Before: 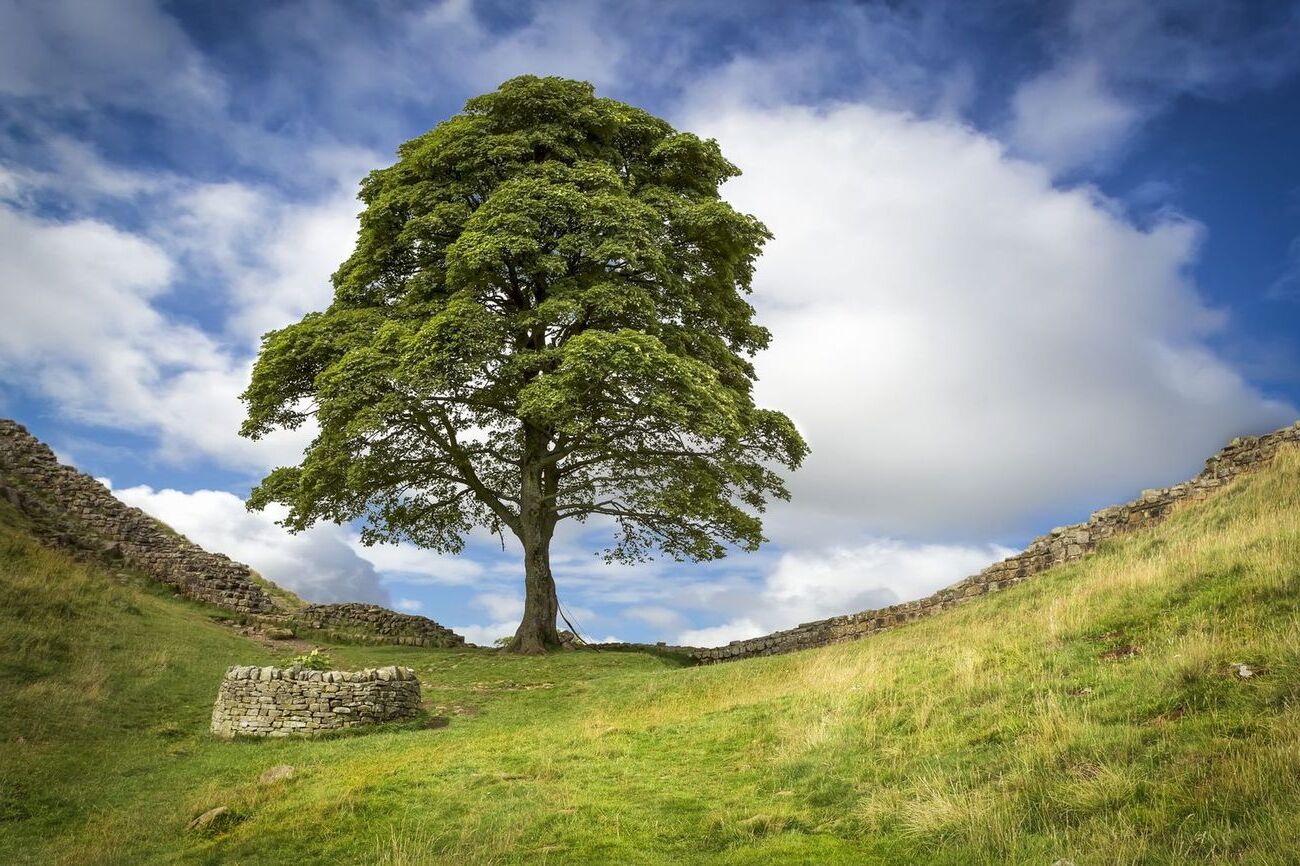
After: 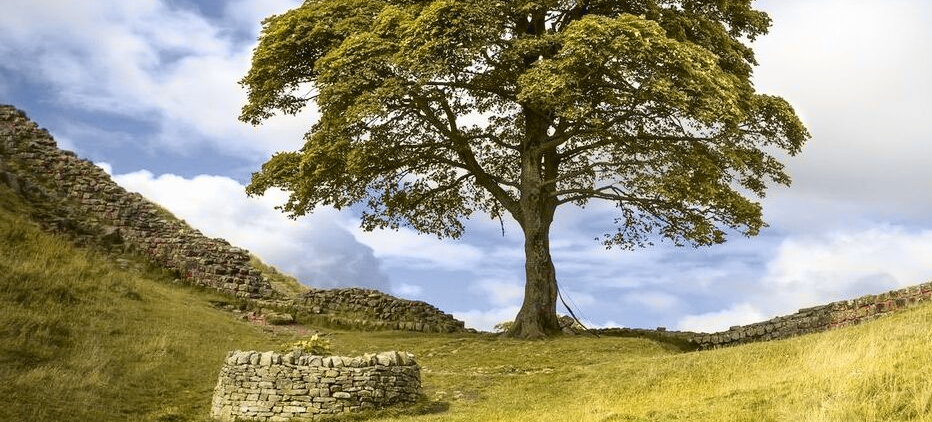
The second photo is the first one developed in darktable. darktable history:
crop: top 36.471%, right 28.293%, bottom 14.77%
tone curve: curves: ch0 [(0, 0.036) (0.119, 0.115) (0.466, 0.498) (0.715, 0.767) (0.817, 0.865) (1, 0.998)]; ch1 [(0, 0) (0.377, 0.424) (0.442, 0.491) (0.487, 0.498) (0.514, 0.512) (0.536, 0.577) (0.66, 0.724) (1, 1)]; ch2 [(0, 0) (0.38, 0.405) (0.463, 0.443) (0.492, 0.486) (0.526, 0.541) (0.578, 0.598) (1, 1)], color space Lab, independent channels, preserve colors none
